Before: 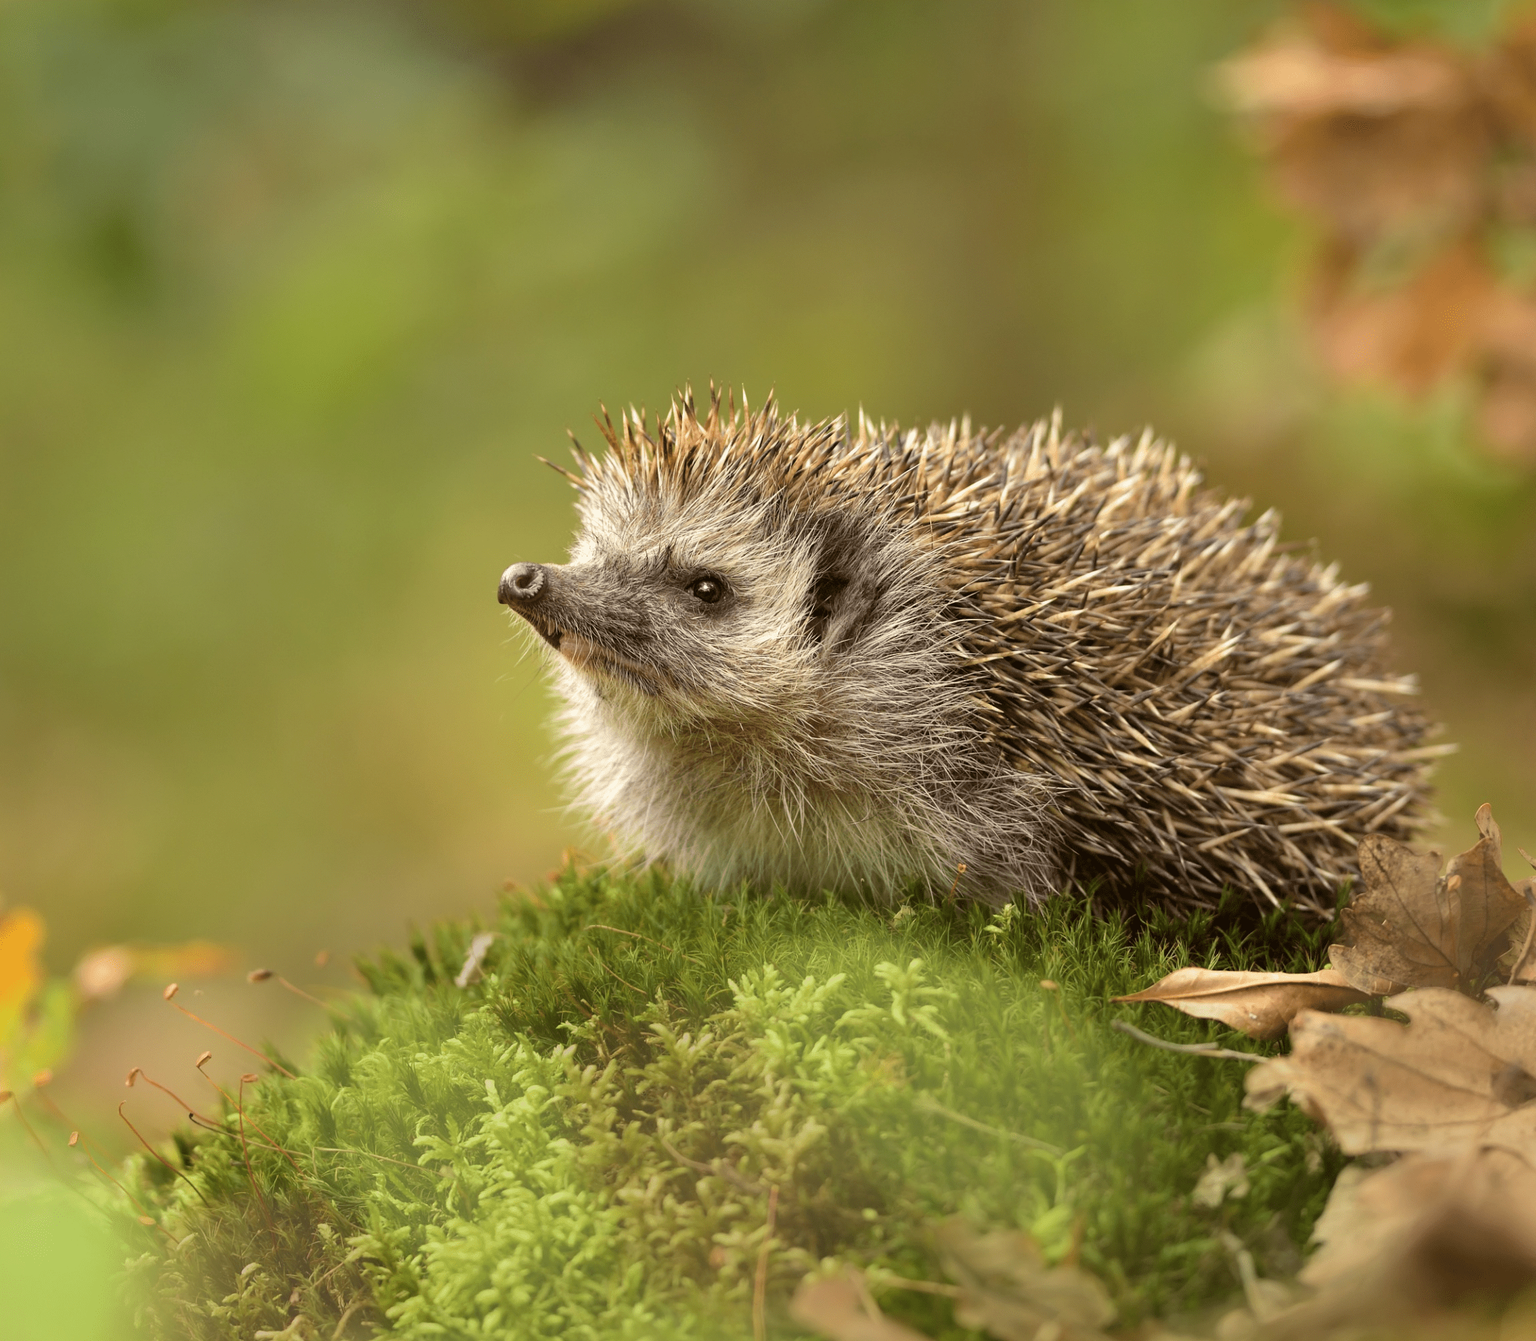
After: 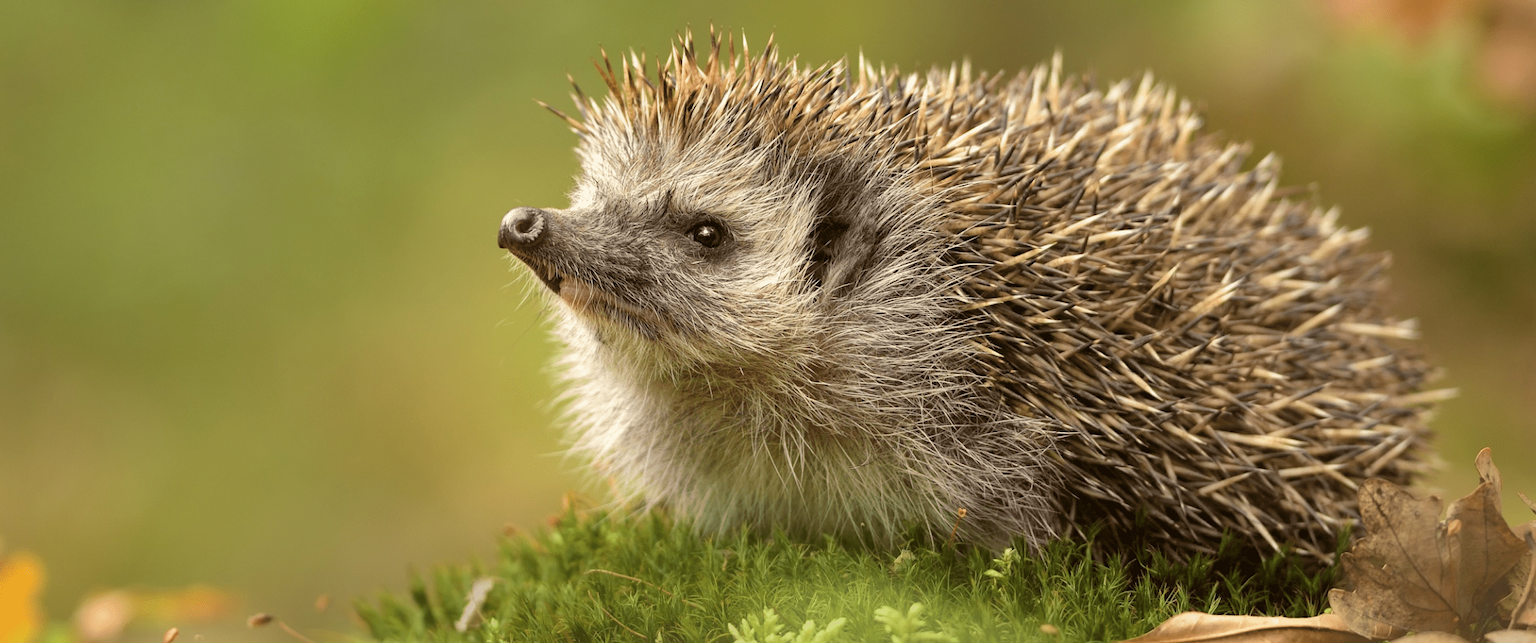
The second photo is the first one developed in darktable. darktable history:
crop and rotate: top 26.542%, bottom 25.41%
